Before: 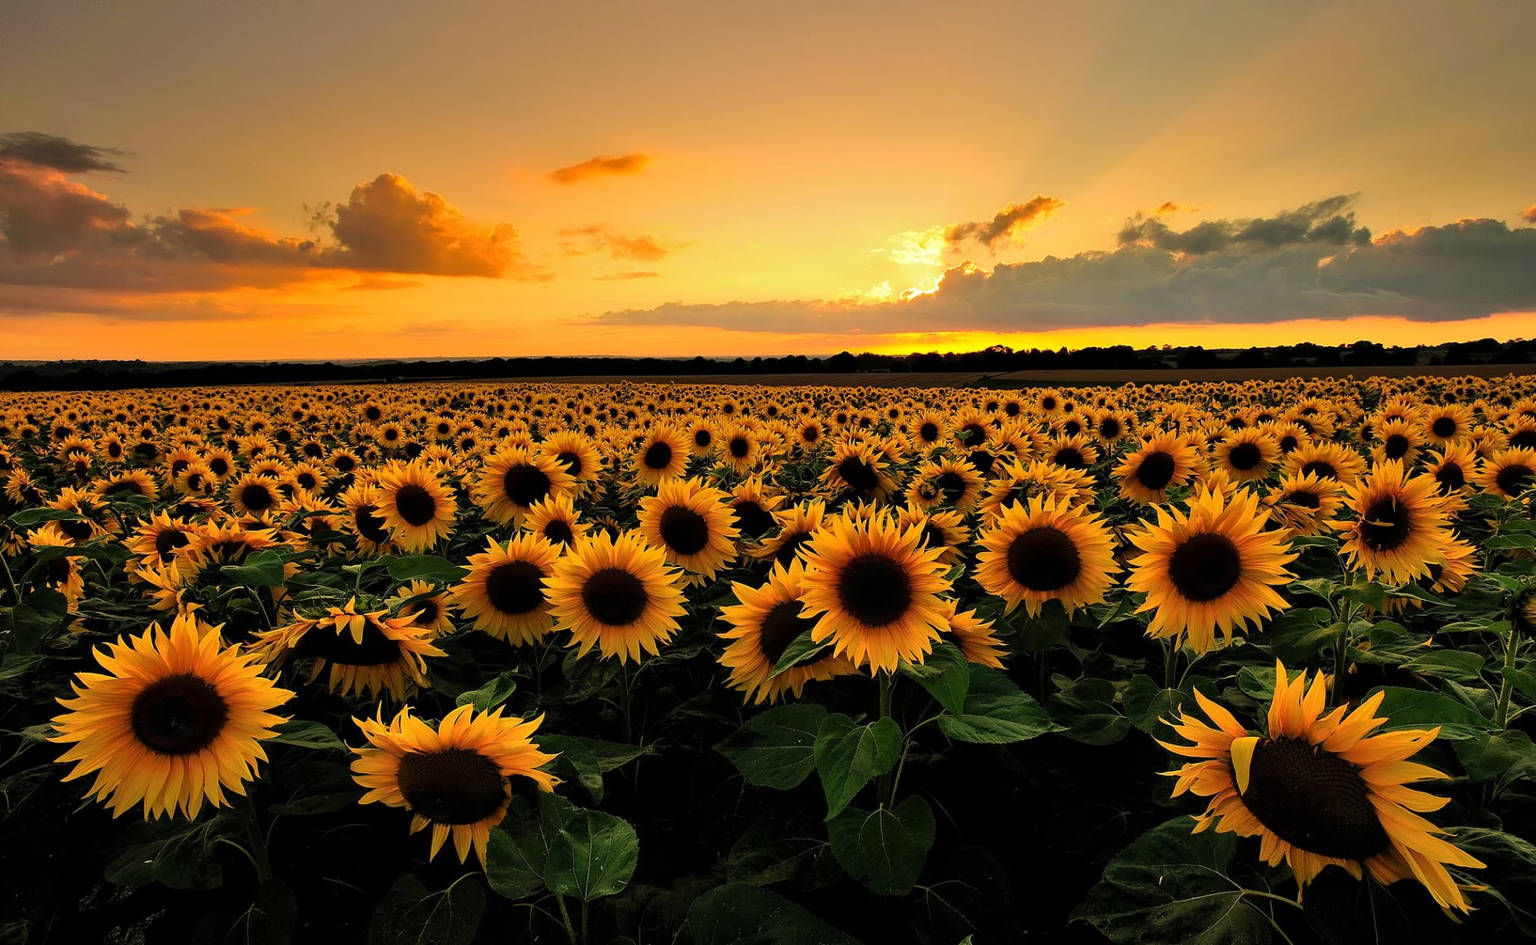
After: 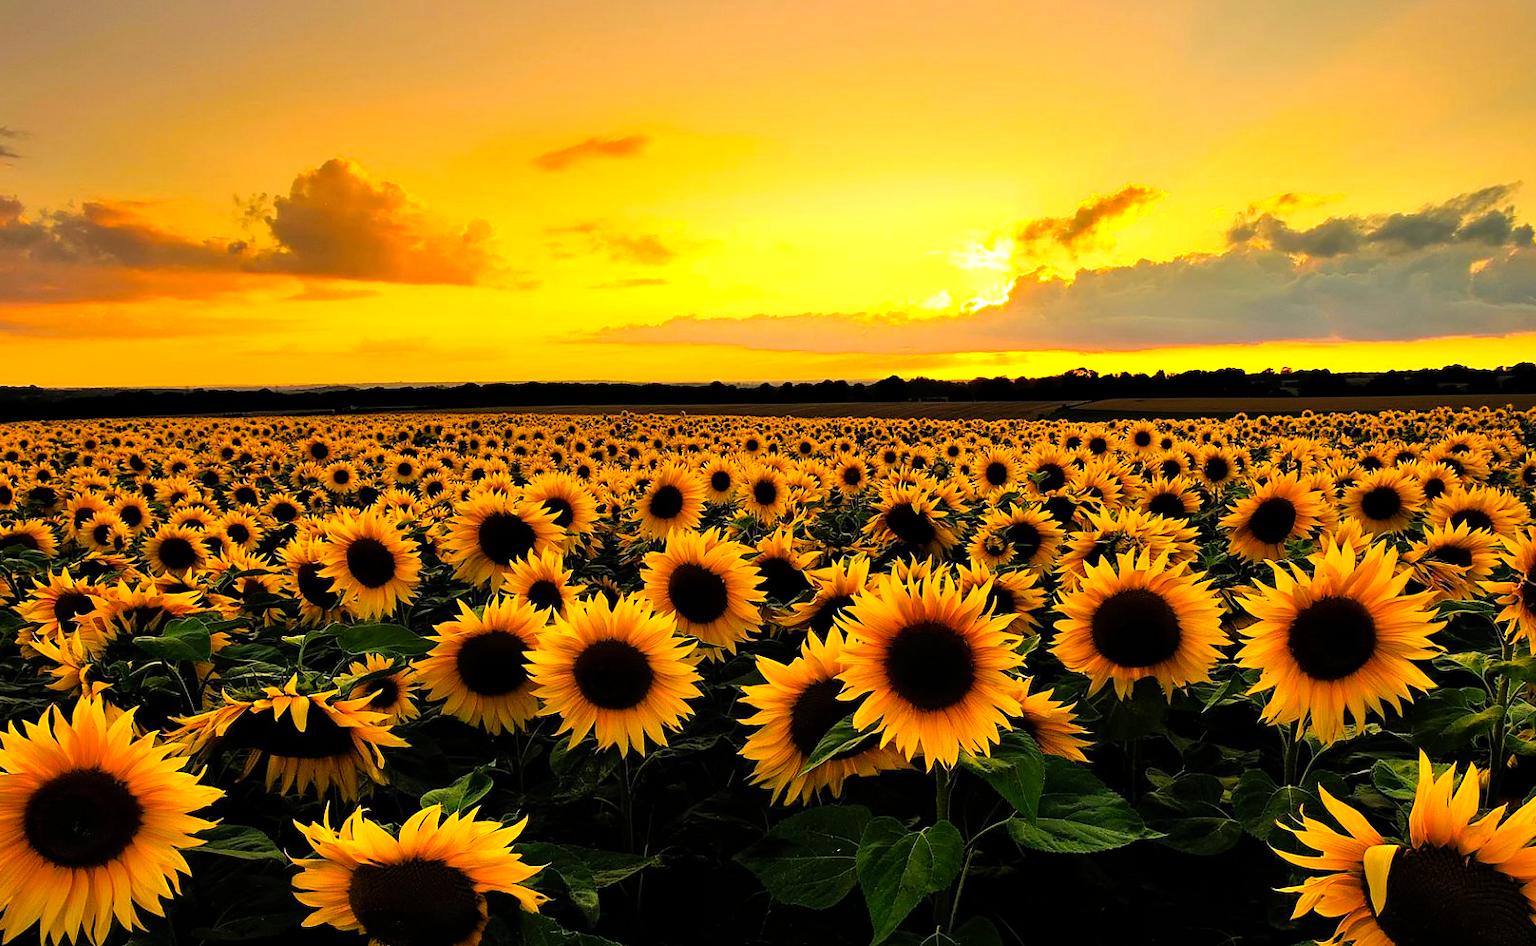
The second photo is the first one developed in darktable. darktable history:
tone equalizer: -8 EV -0.765 EV, -7 EV -0.707 EV, -6 EV -0.632 EV, -5 EV -0.375 EV, -3 EV 0.381 EV, -2 EV 0.6 EV, -1 EV 0.698 EV, +0 EV 0.719 EV
color balance rgb: perceptual saturation grading › global saturation 19.53%, global vibrance 15.002%
crop and rotate: left 7.288%, top 4.655%, right 10.585%, bottom 13.047%
